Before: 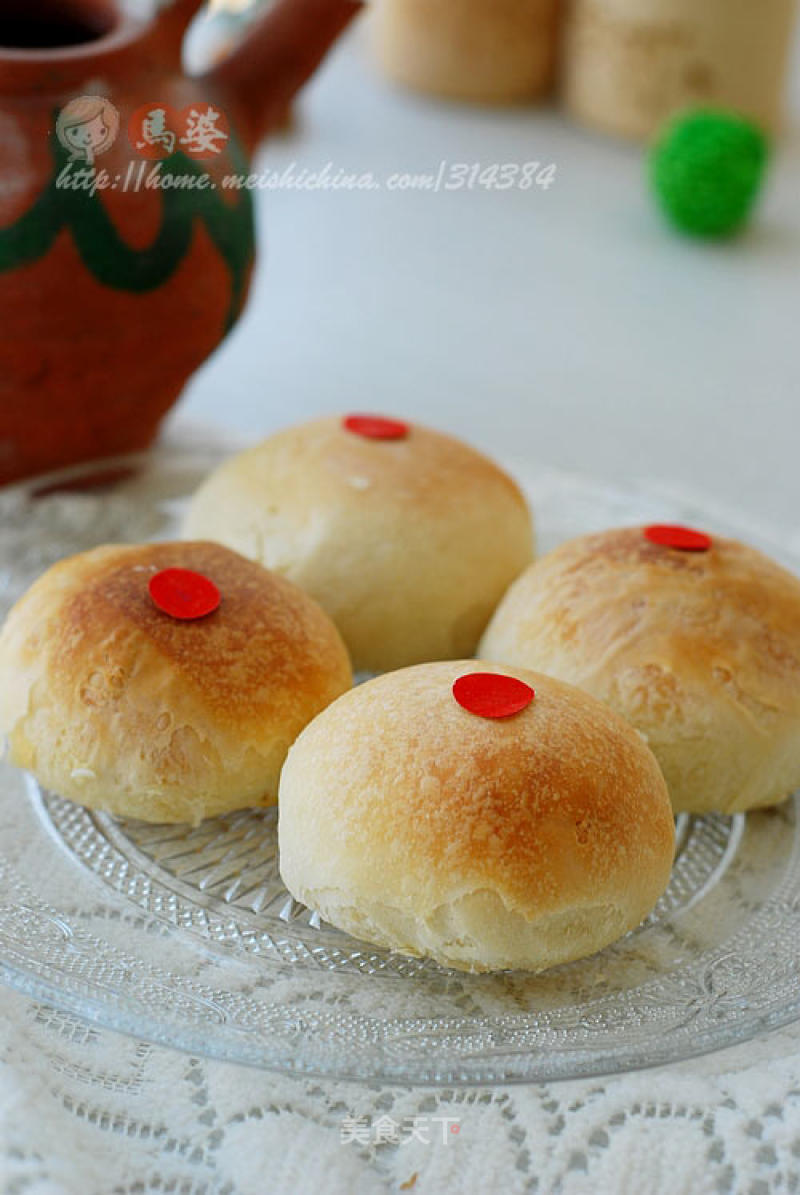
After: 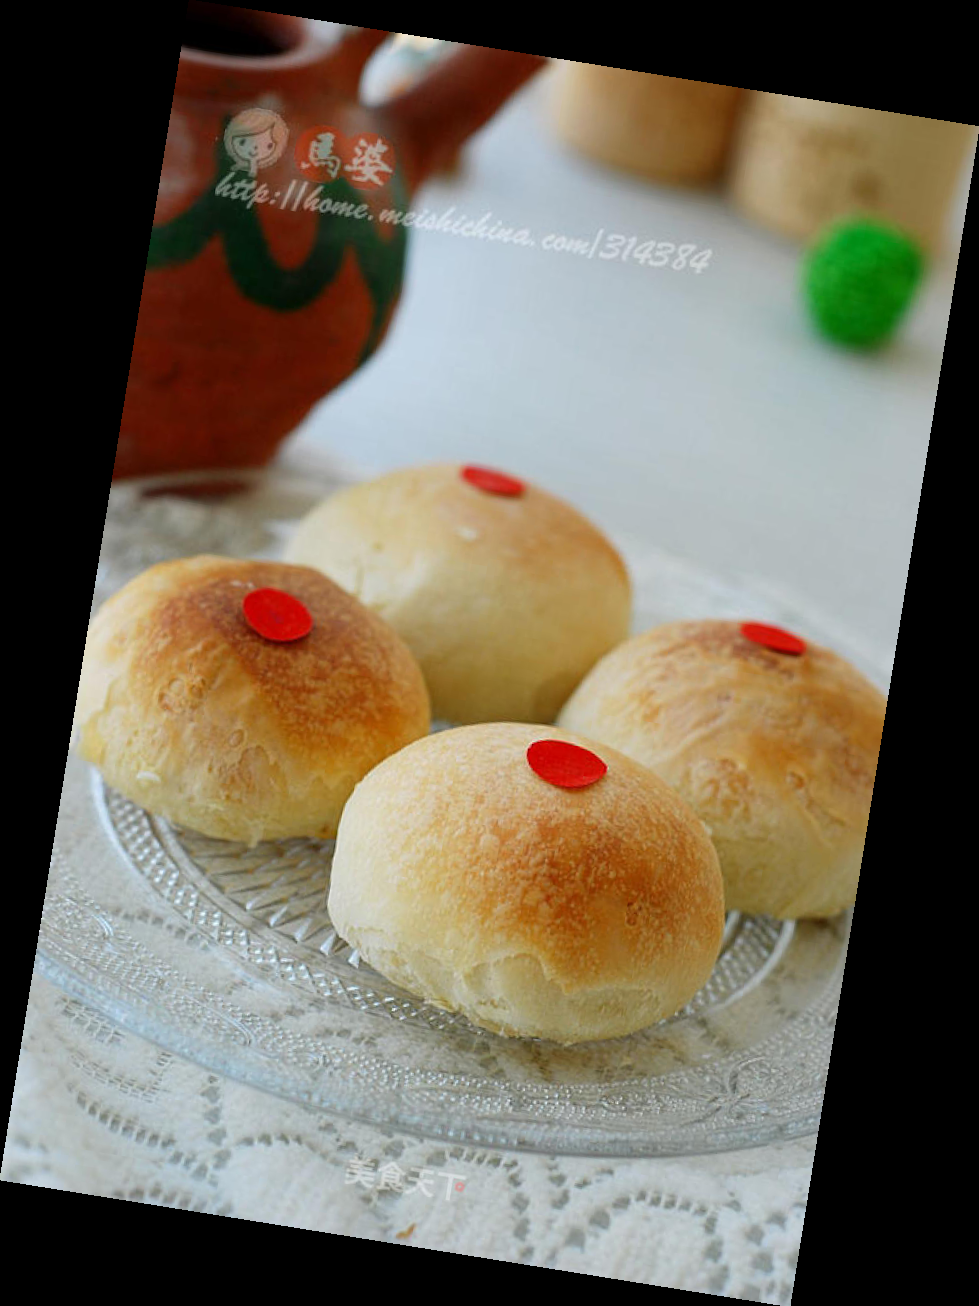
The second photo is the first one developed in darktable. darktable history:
base curve: exposure shift 0, preserve colors none
rotate and perspective: rotation 9.12°, automatic cropping off
